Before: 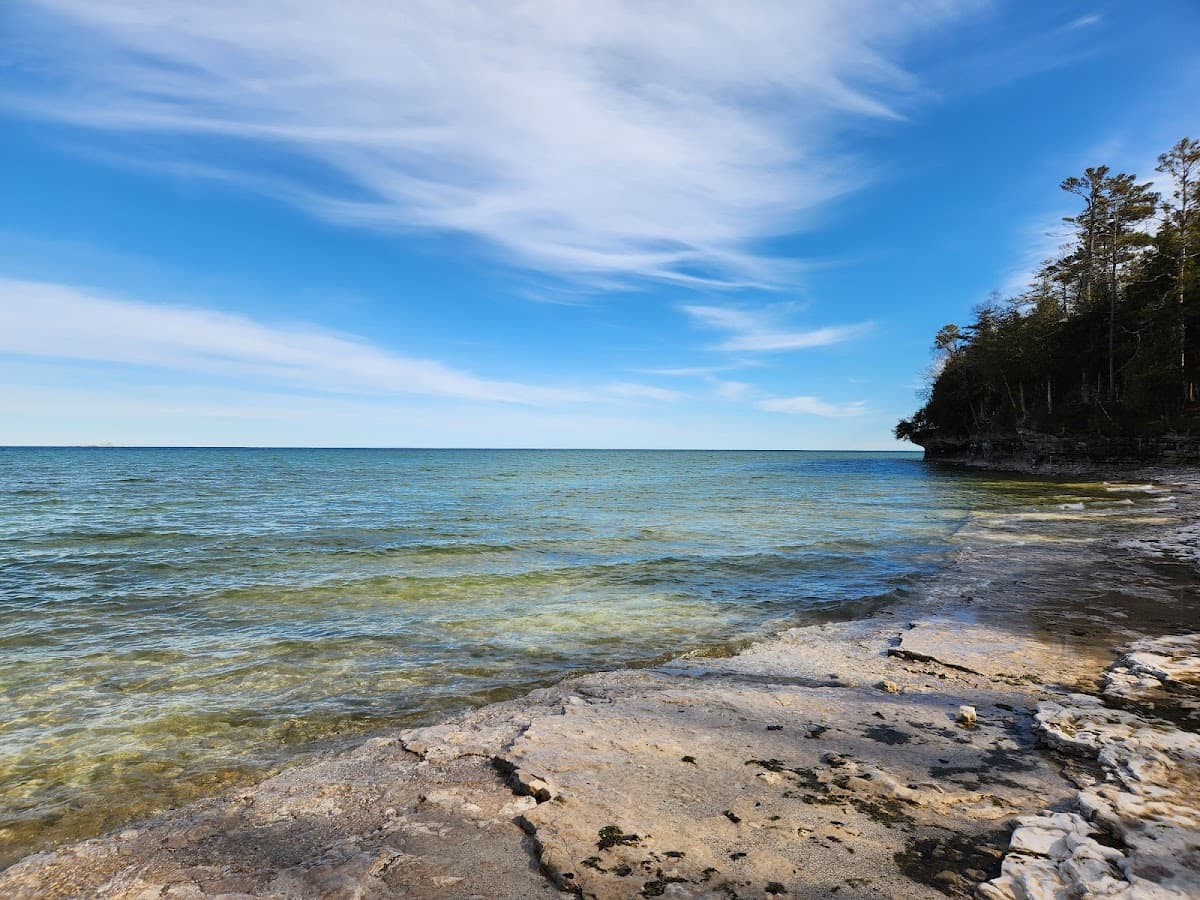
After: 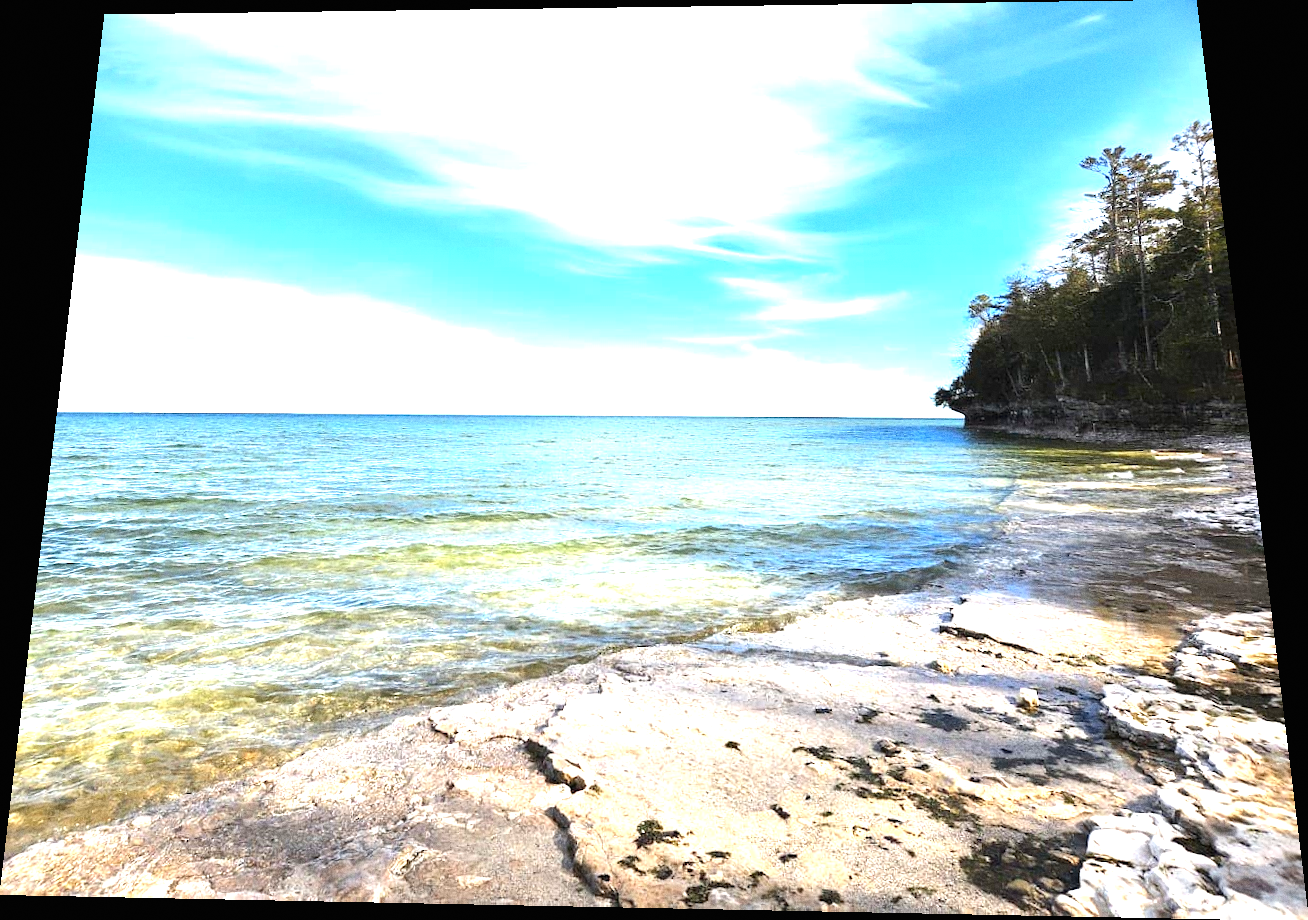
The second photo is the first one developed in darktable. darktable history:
exposure: black level correction 0, exposure 1.675 EV, compensate exposure bias true, compensate highlight preservation false
rotate and perspective: rotation 0.128°, lens shift (vertical) -0.181, lens shift (horizontal) -0.044, shear 0.001, automatic cropping off
grain: coarseness 0.09 ISO
